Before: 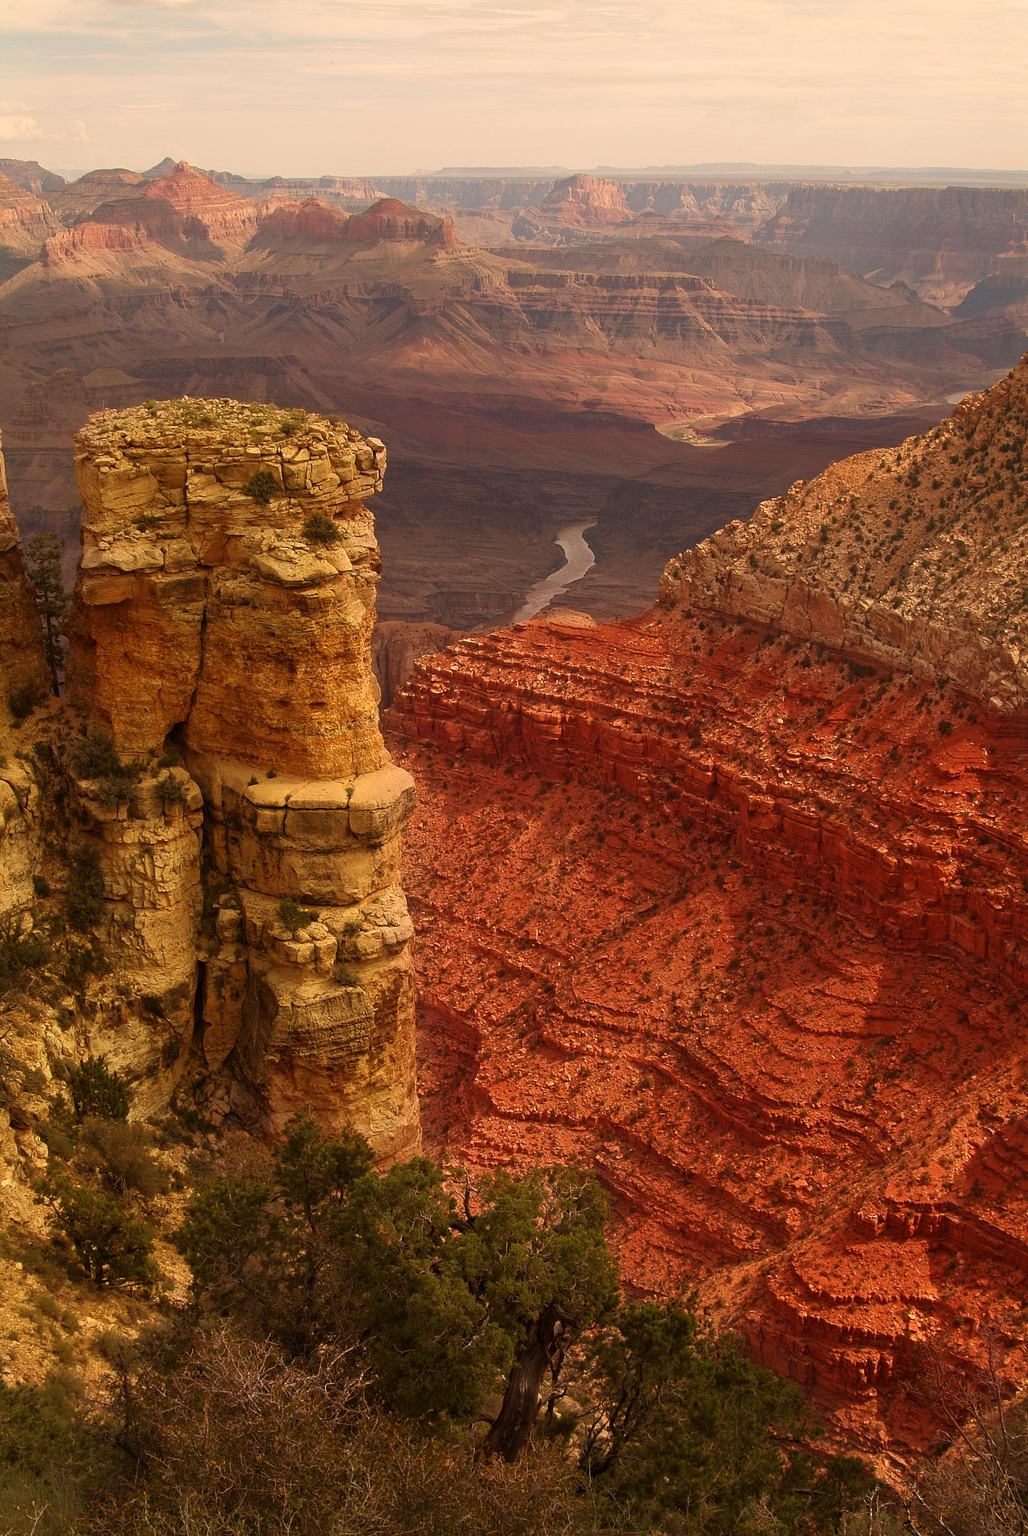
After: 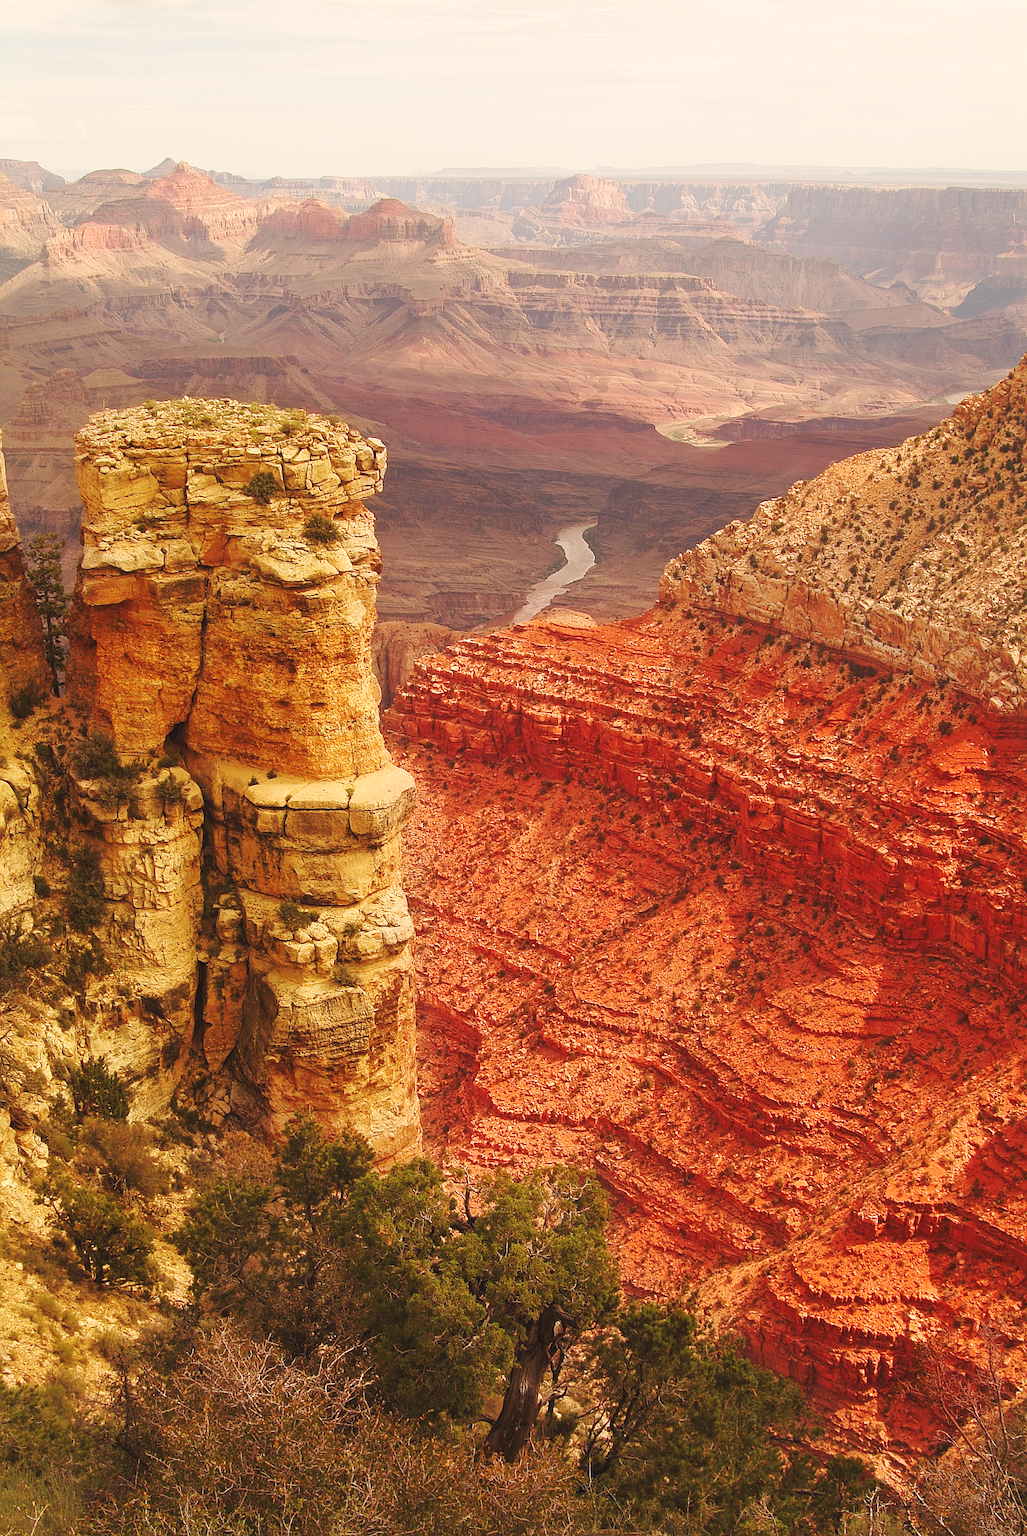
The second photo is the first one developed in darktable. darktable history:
sharpen: on, module defaults
base curve: curves: ch0 [(0, 0.007) (0.028, 0.063) (0.121, 0.311) (0.46, 0.743) (0.859, 0.957) (1, 1)], preserve colors none
